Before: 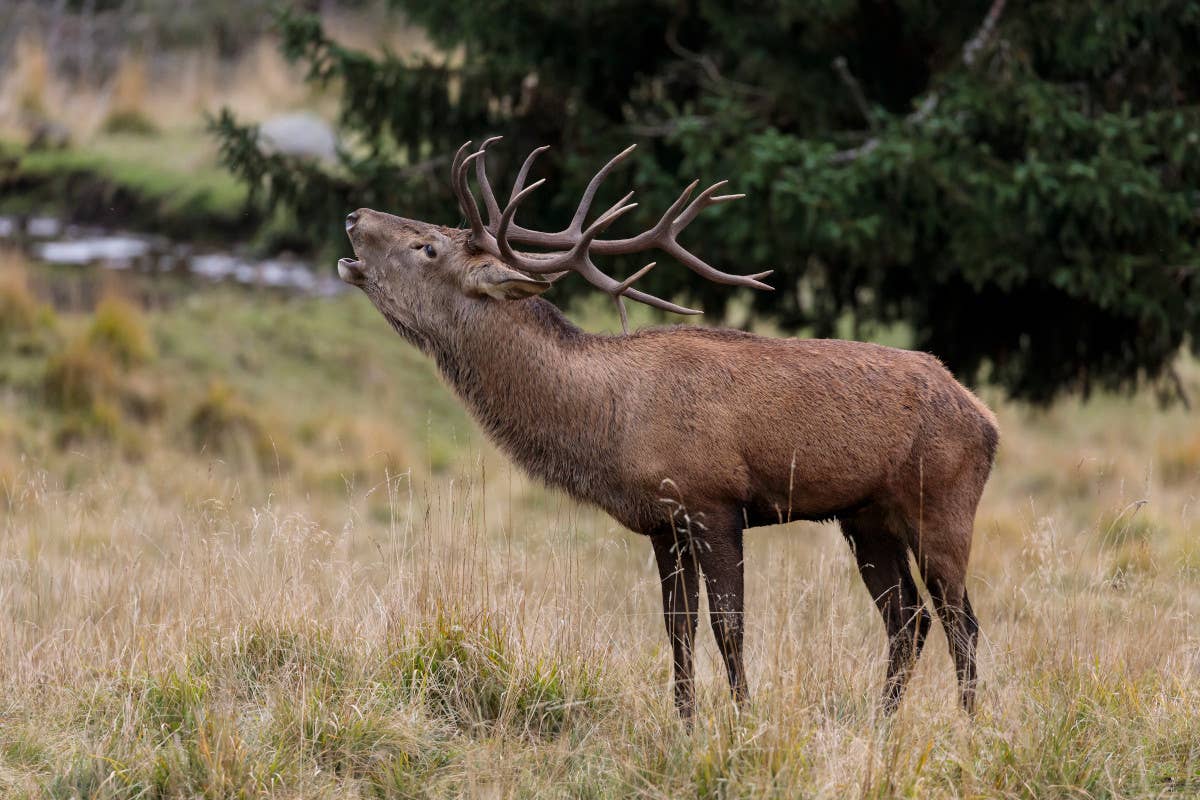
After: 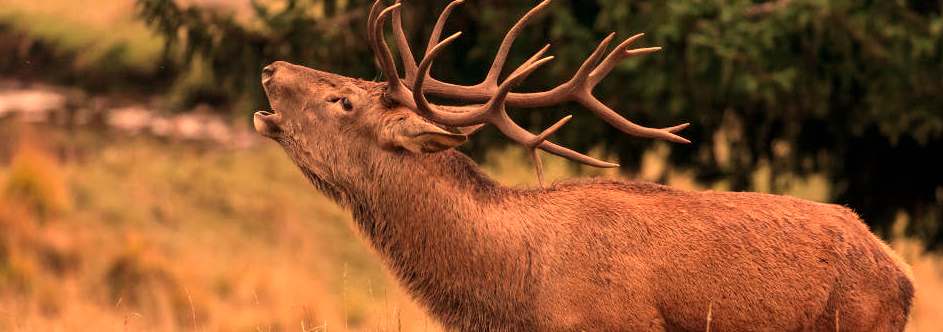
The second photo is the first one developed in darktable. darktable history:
crop: left 7.036%, top 18.398%, right 14.379%, bottom 40.043%
velvia: on, module defaults
white balance: red 1.467, blue 0.684
